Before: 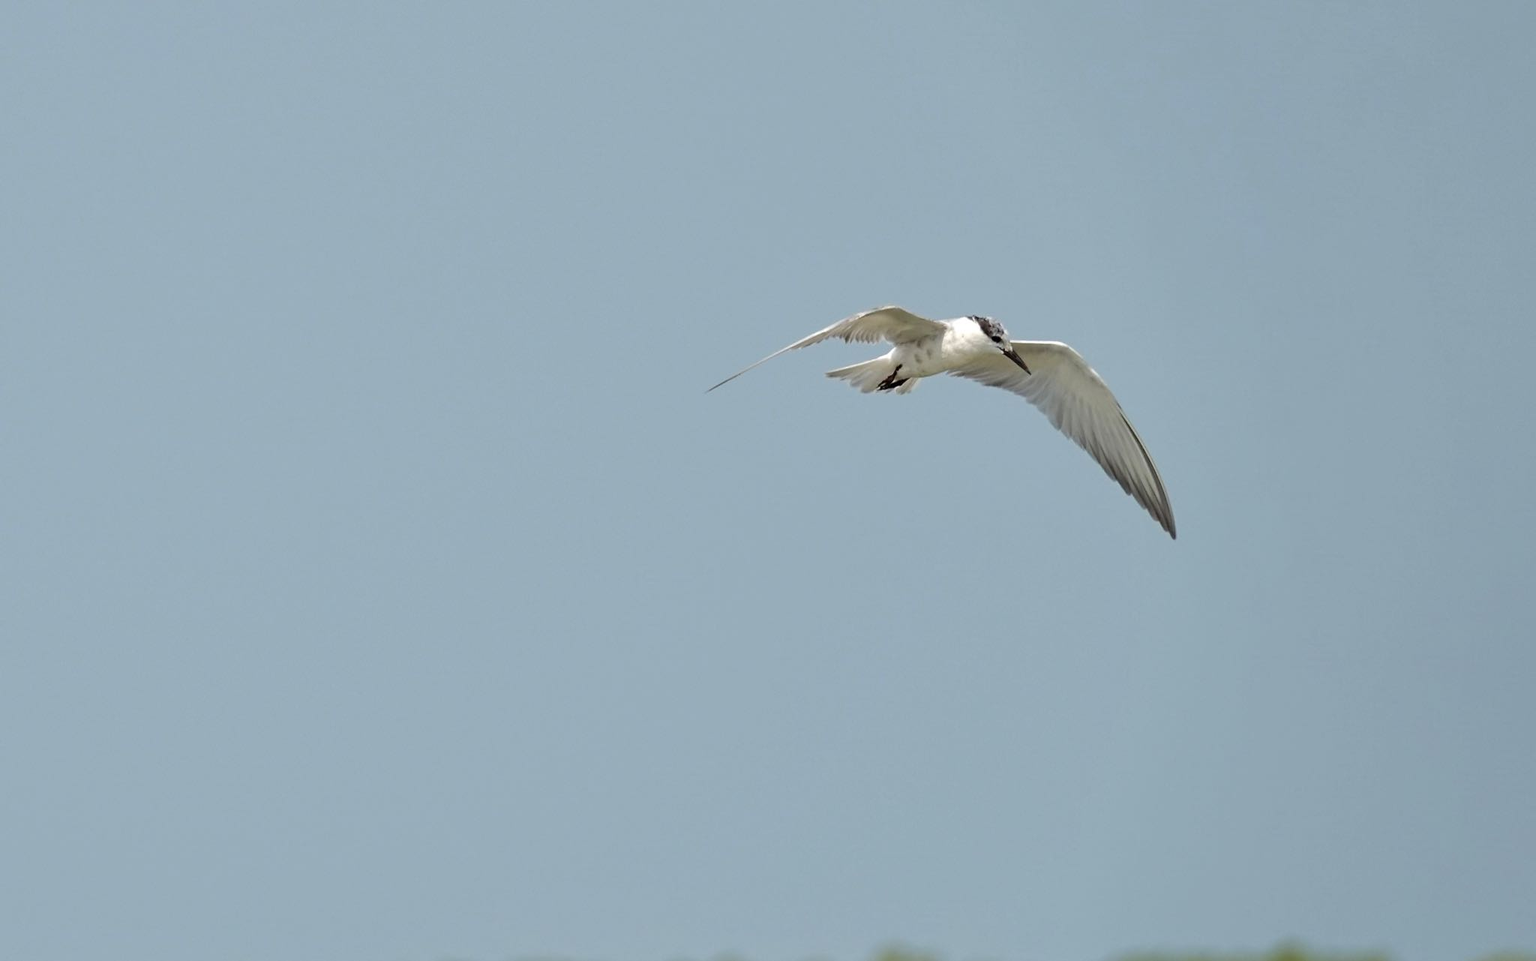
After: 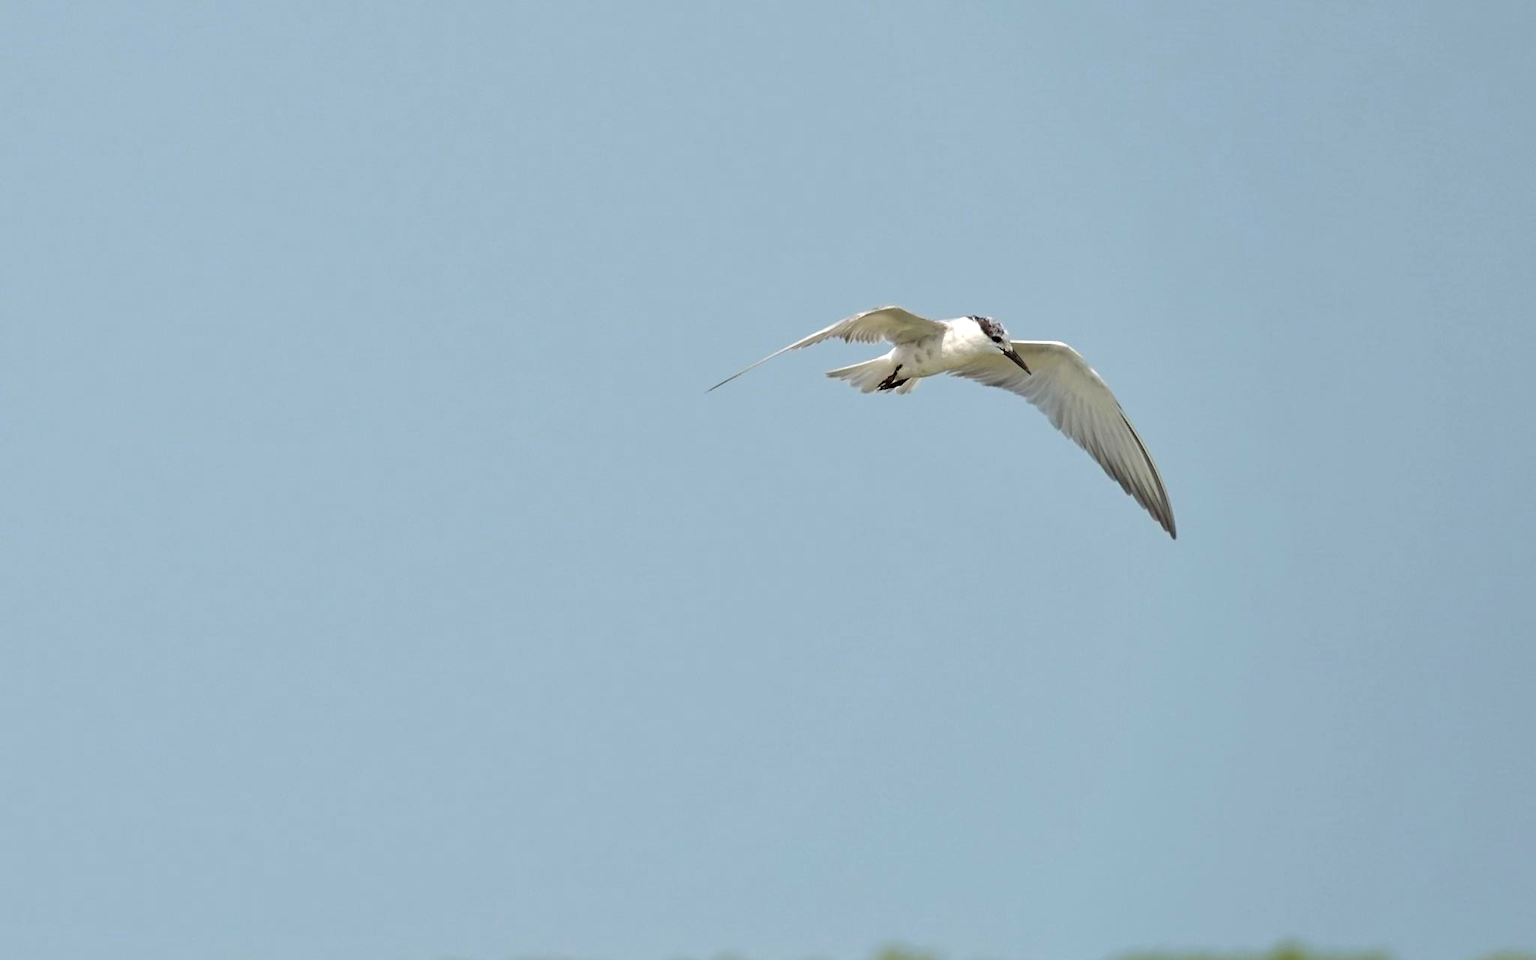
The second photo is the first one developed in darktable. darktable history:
contrast brightness saturation: saturation 0.18
exposure: exposure 0.2 EV, compensate highlight preservation false
